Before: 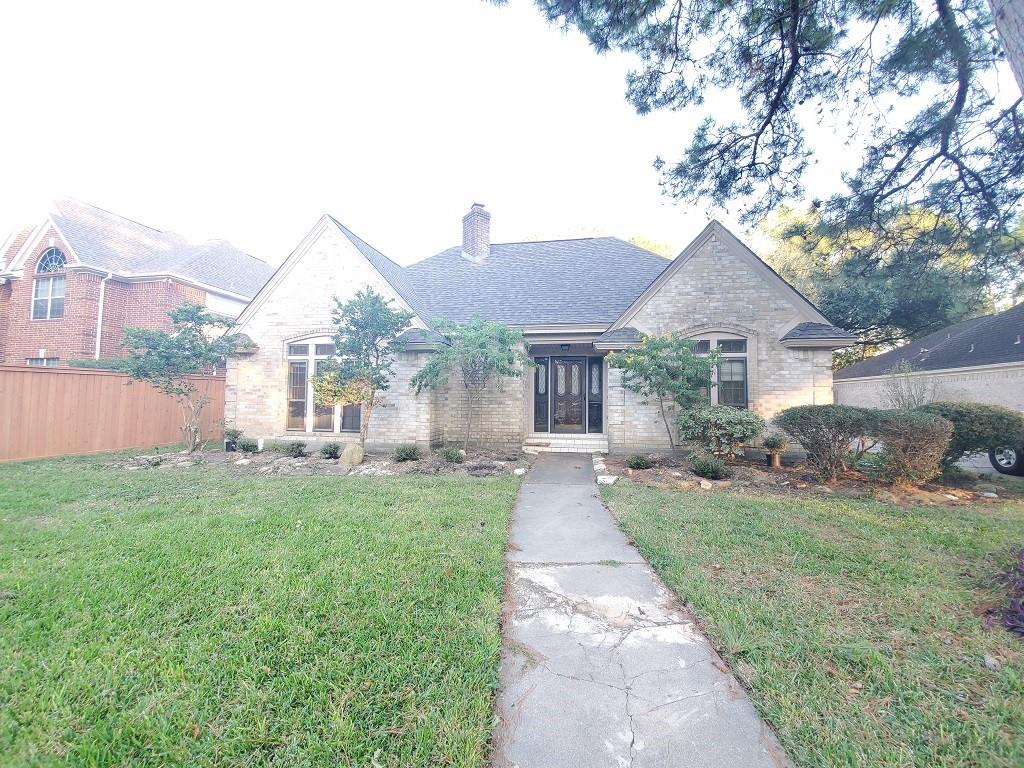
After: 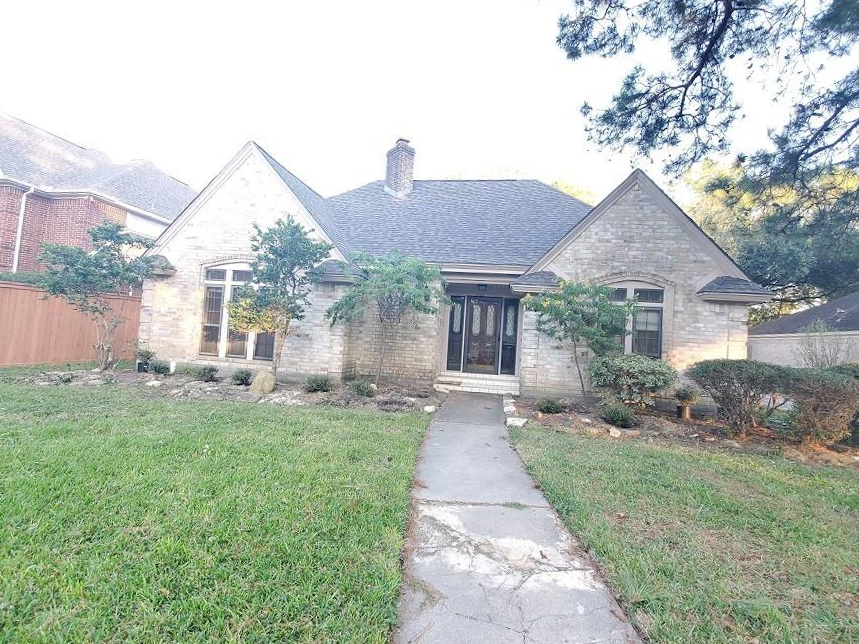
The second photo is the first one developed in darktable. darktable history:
crop and rotate: angle -3.27°, left 5.211%, top 5.211%, right 4.607%, bottom 4.607%
shadows and highlights: shadows 32, highlights -32, soften with gaussian
